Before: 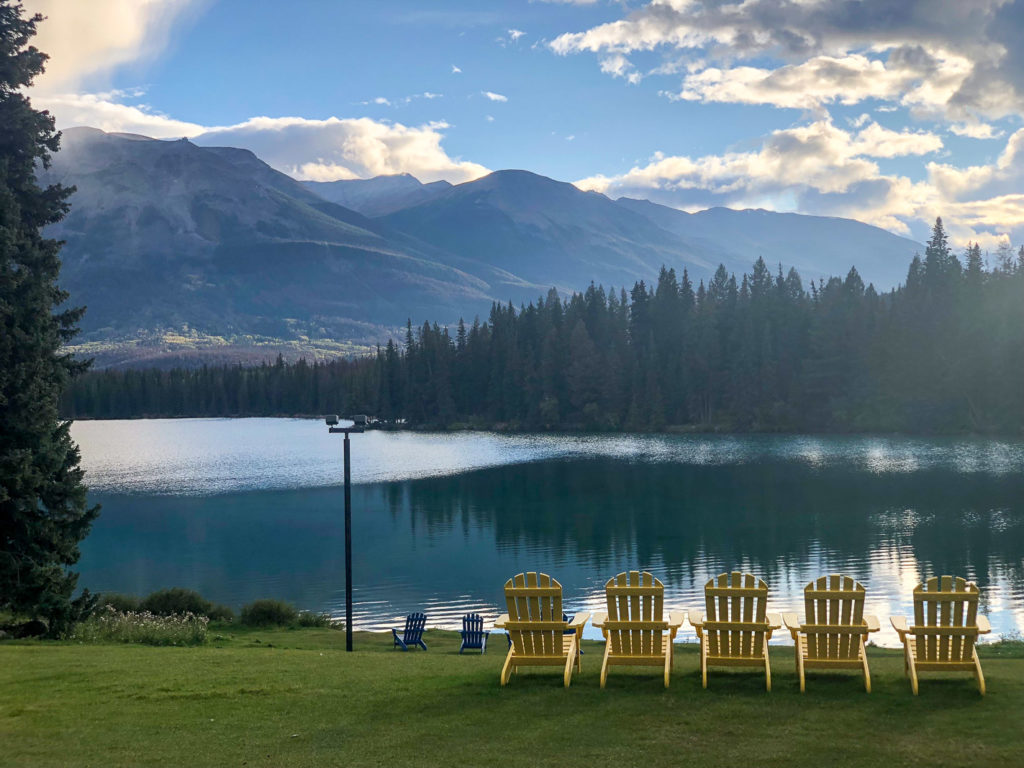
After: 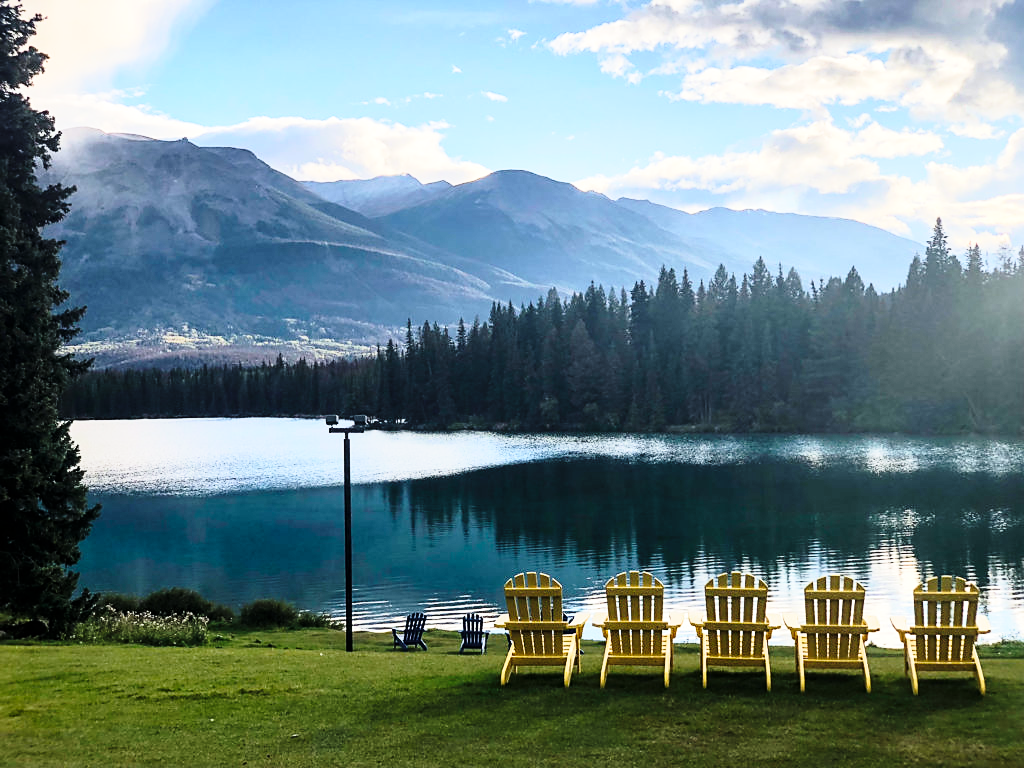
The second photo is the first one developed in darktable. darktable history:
tone curve: curves: ch0 [(0, 0) (0.042, 0.01) (0.223, 0.123) (0.59, 0.574) (0.802, 0.868) (1, 1)], color space Lab, linked channels, preserve colors none
sharpen: radius 1.559, amount 0.373, threshold 1.271
base curve: curves: ch0 [(0, 0) (0.028, 0.03) (0.121, 0.232) (0.46, 0.748) (0.859, 0.968) (1, 1)], preserve colors none
